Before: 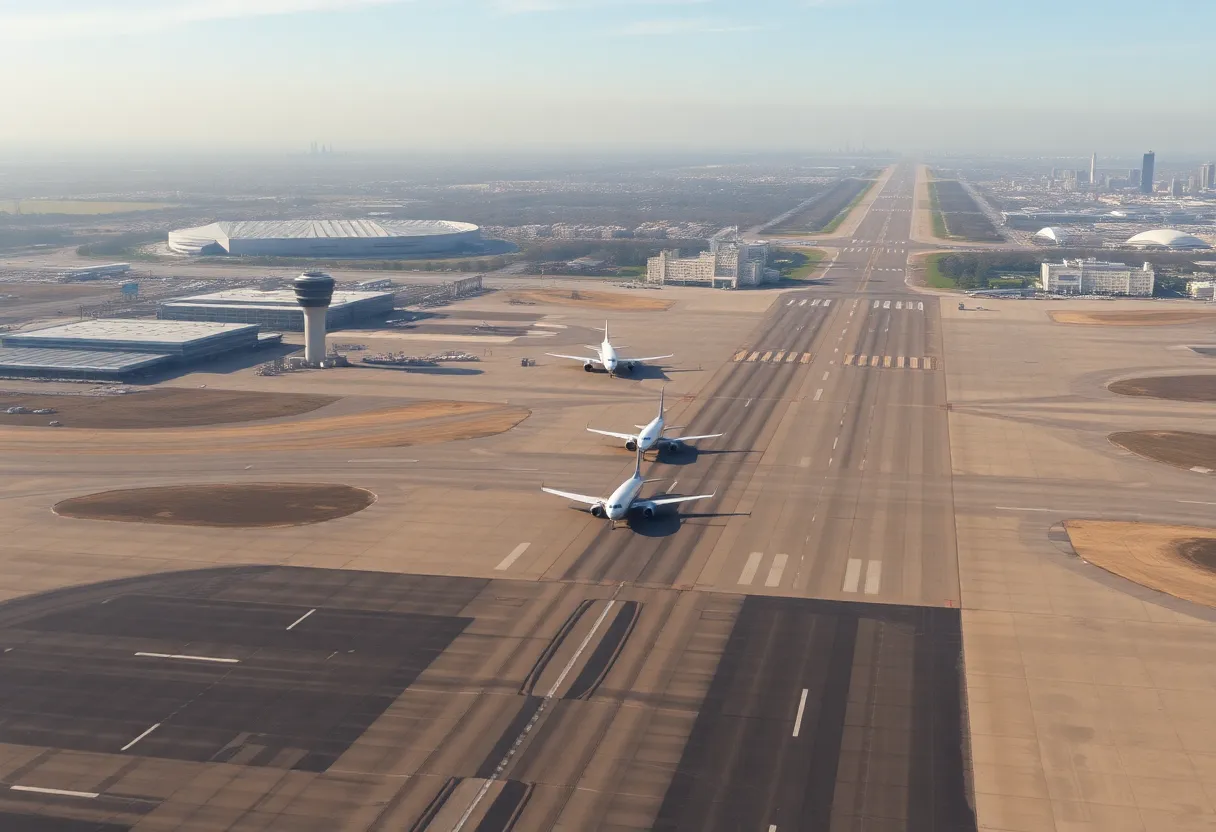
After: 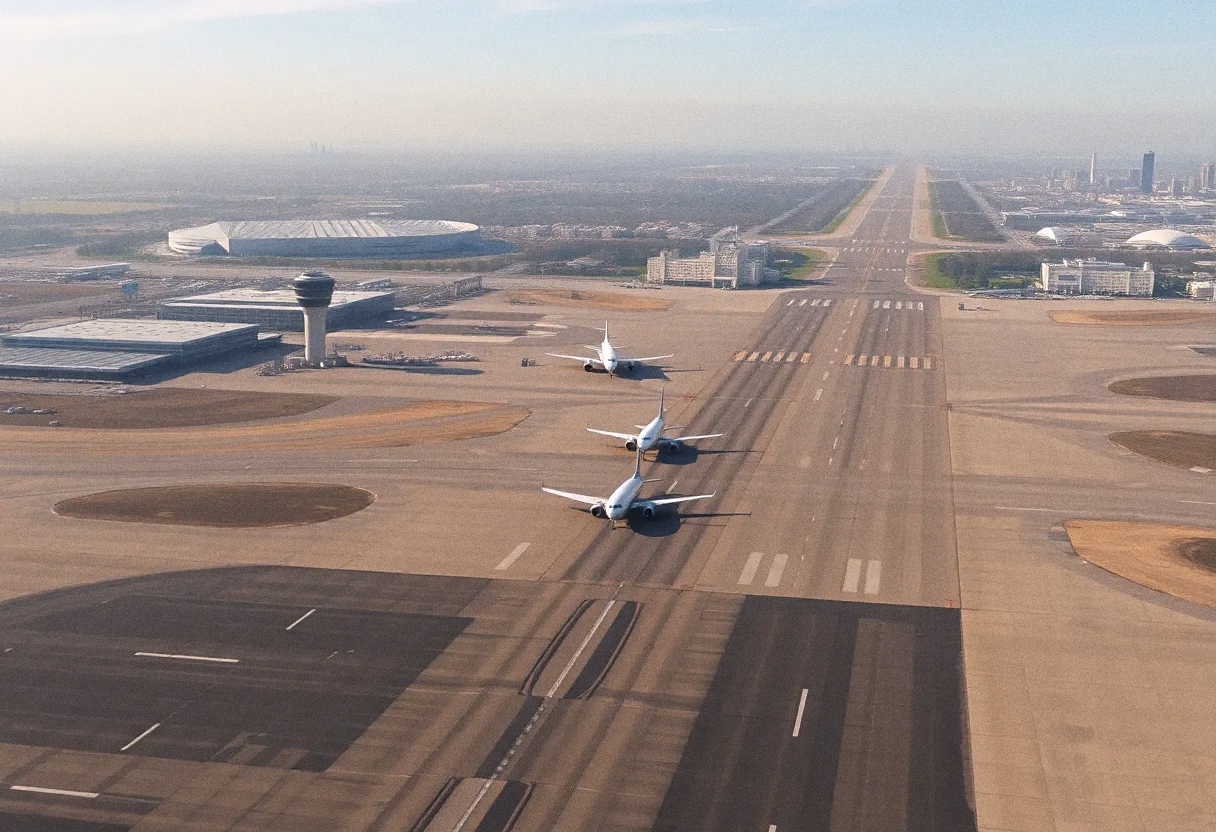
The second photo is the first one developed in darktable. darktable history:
sharpen: amount 0.2
grain: coarseness 0.09 ISO
color correction: highlights a* 3.12, highlights b* -1.55, shadows a* -0.101, shadows b* 2.52, saturation 0.98
